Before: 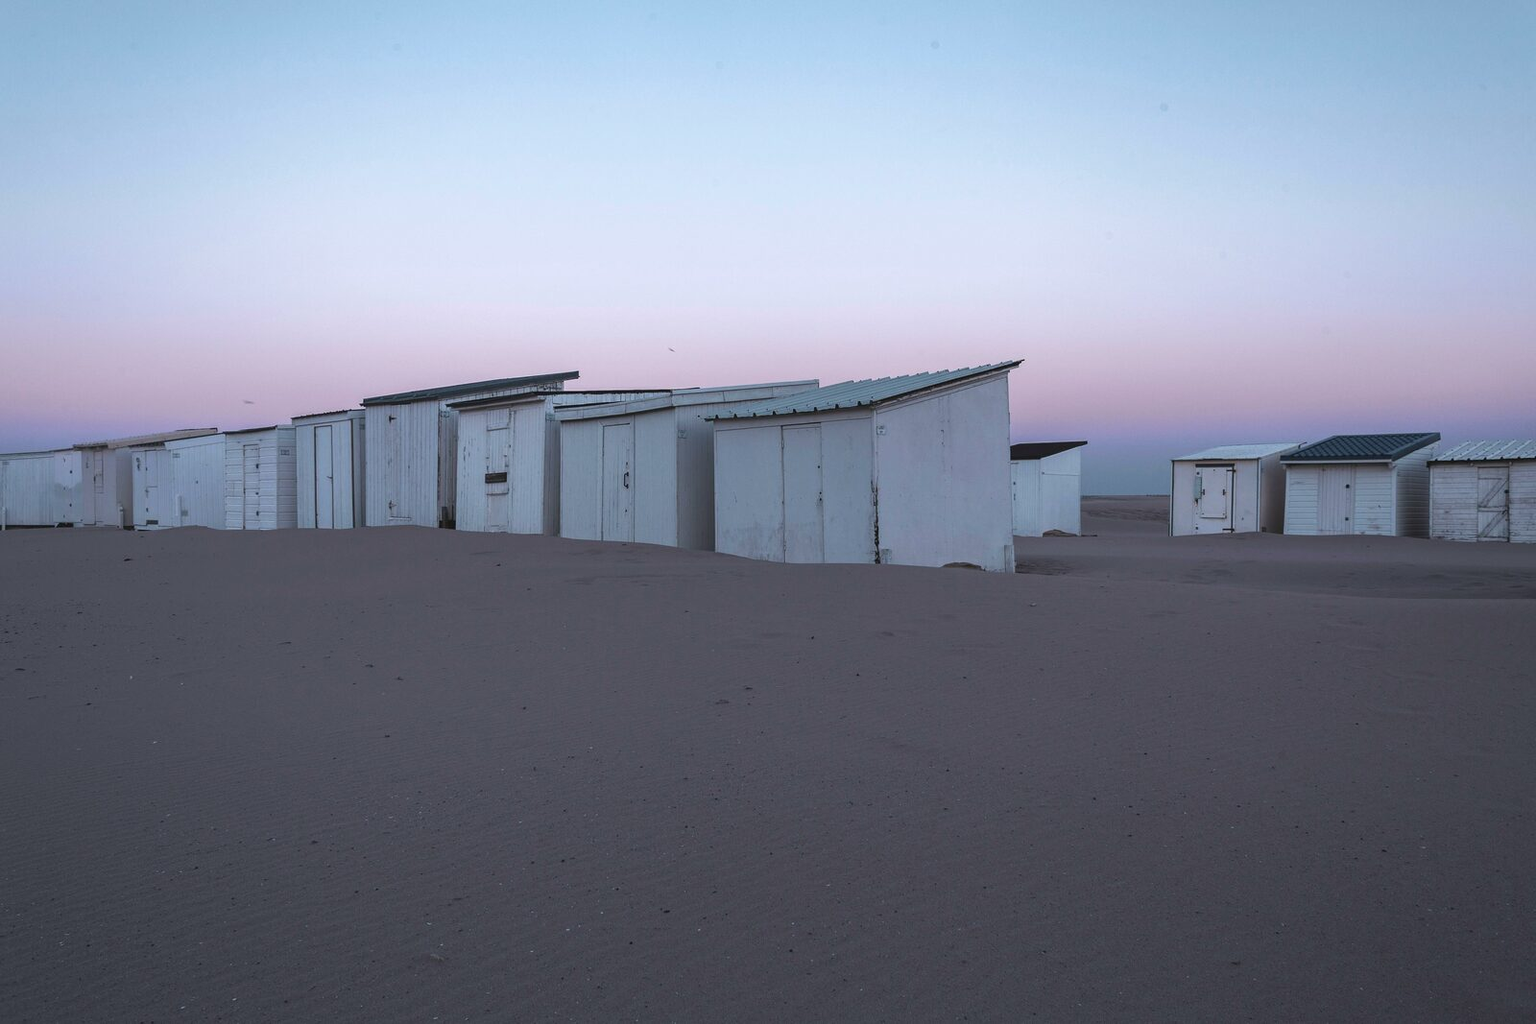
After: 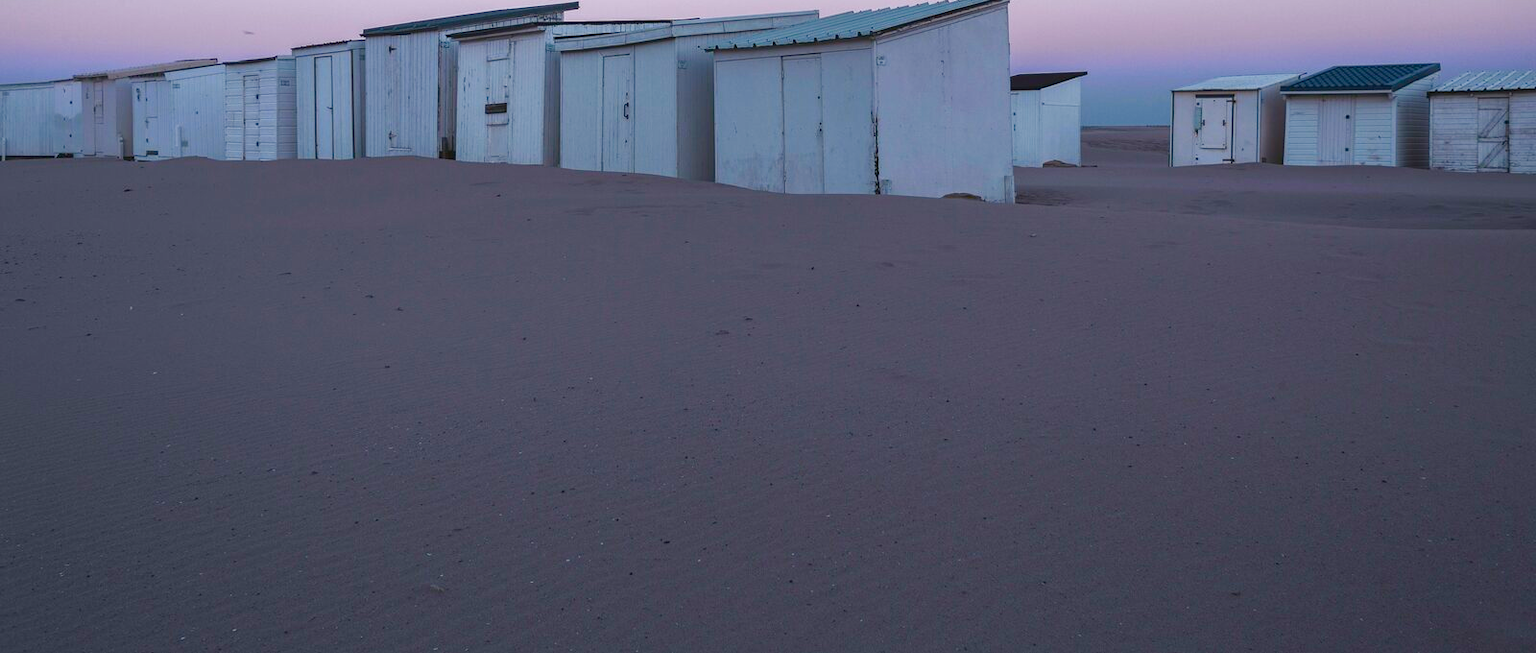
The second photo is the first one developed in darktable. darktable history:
color balance rgb: linear chroma grading › global chroma 9.66%, perceptual saturation grading › global saturation 24.684%, perceptual saturation grading › highlights -50.845%, perceptual saturation grading › mid-tones 19.741%, perceptual saturation grading › shadows 61.362%, global vibrance 14.791%
crop and rotate: top 36.157%
